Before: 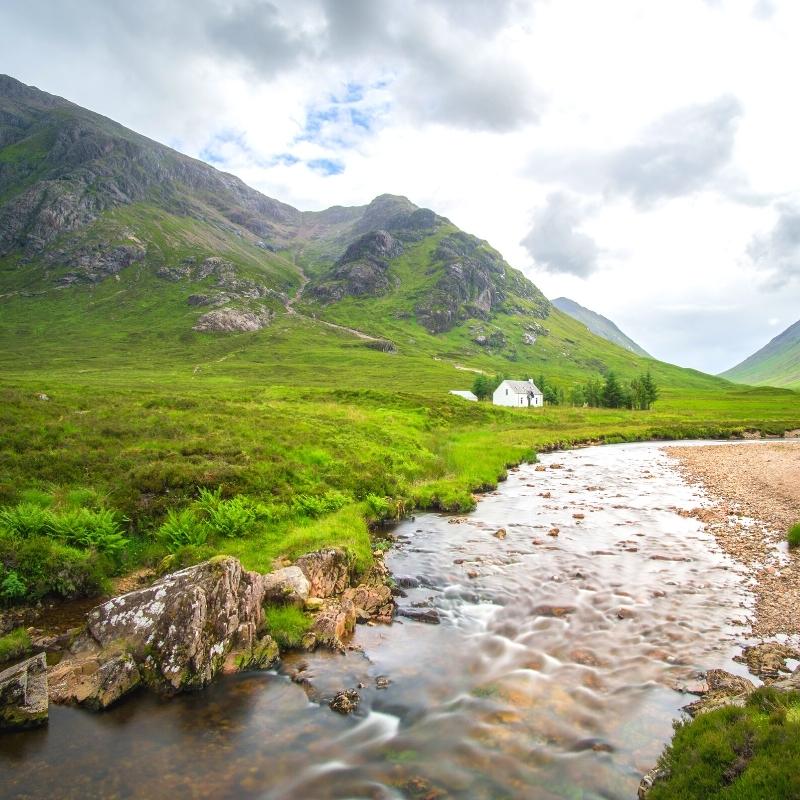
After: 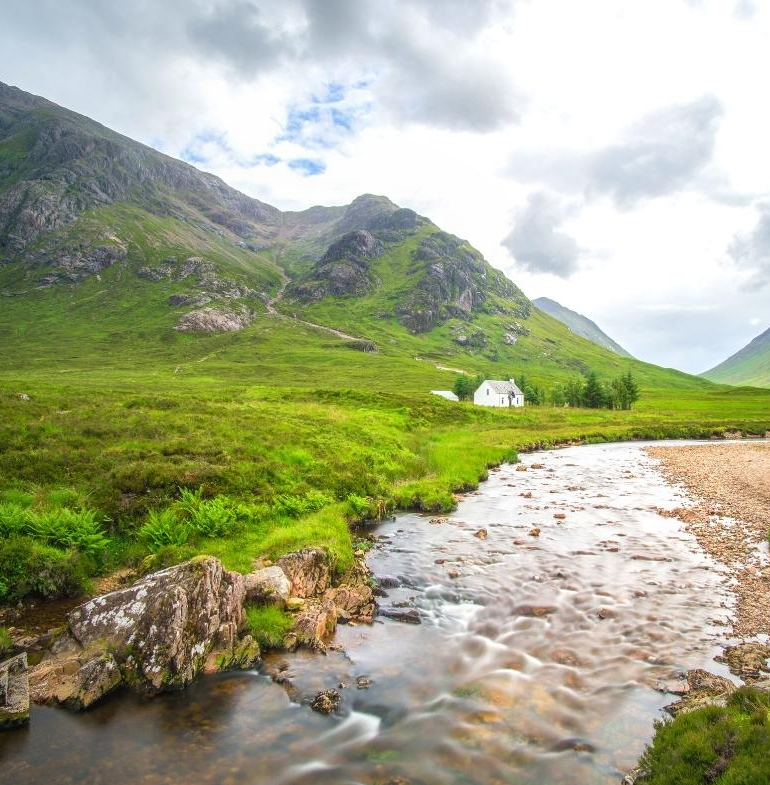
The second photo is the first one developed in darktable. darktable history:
crop and rotate: left 2.58%, right 1.053%, bottom 1.82%
local contrast: detail 109%
